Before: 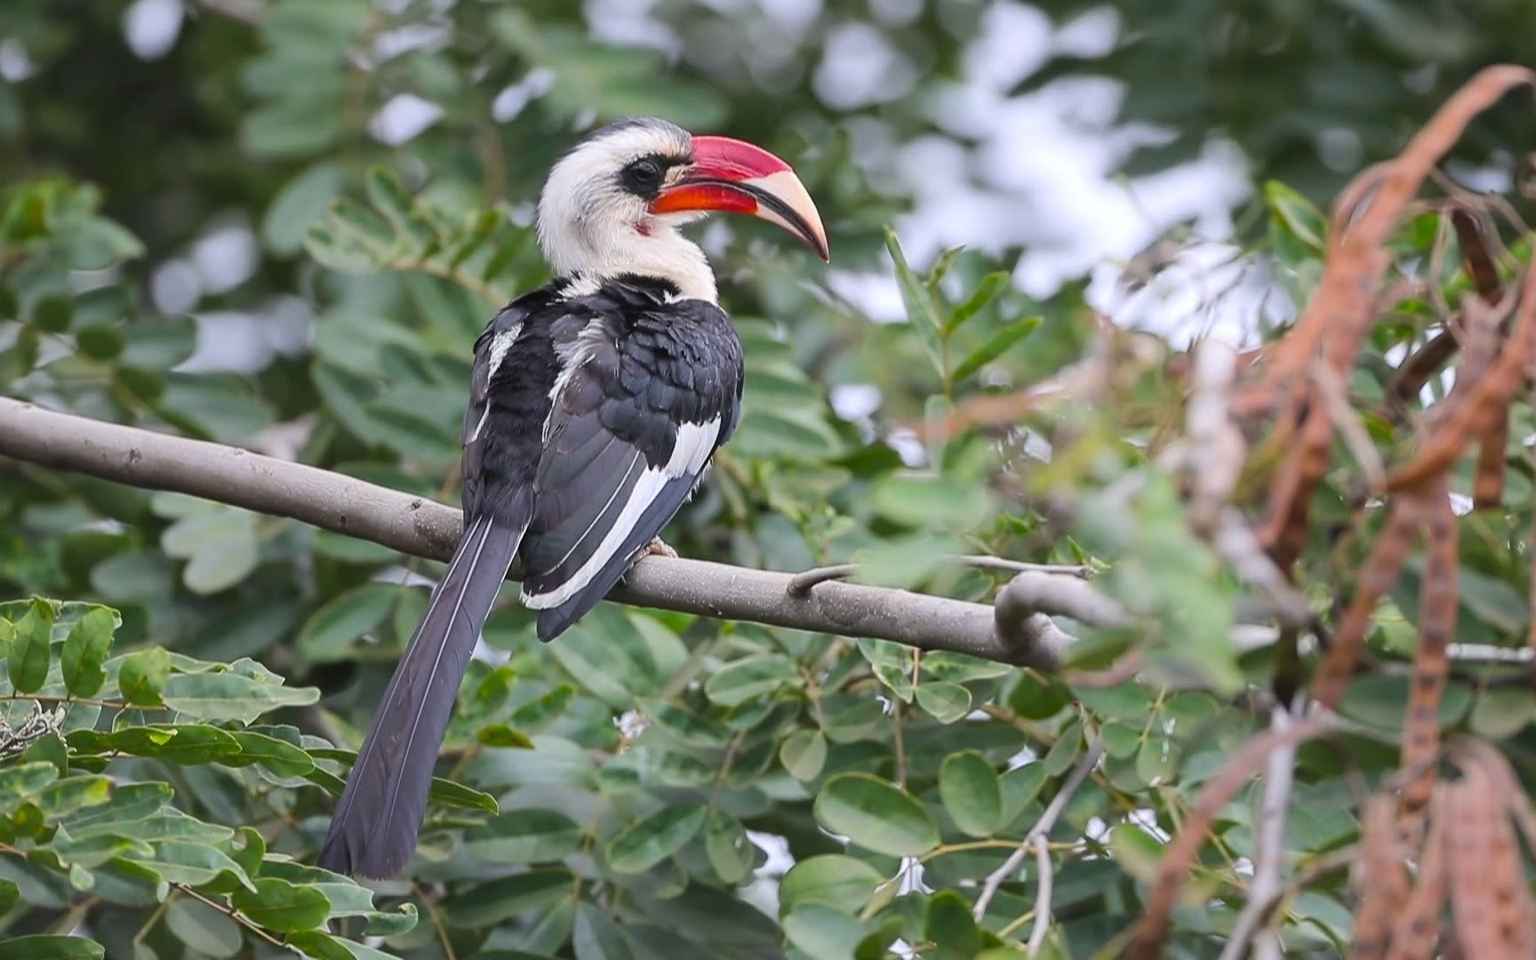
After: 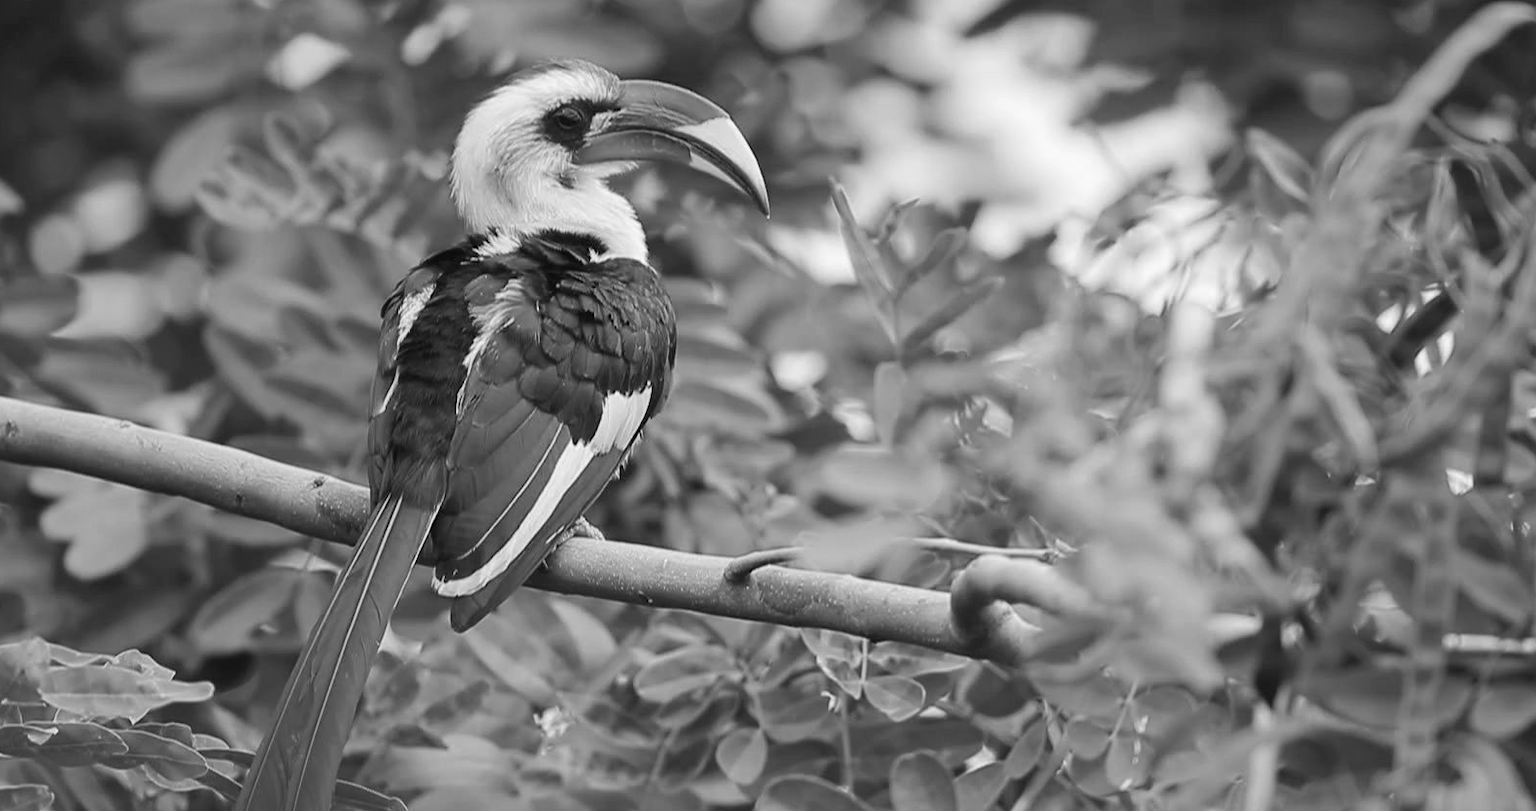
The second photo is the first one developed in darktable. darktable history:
monochrome: a -6.99, b 35.61, size 1.4
crop: left 8.155%, top 6.611%, bottom 15.385%
